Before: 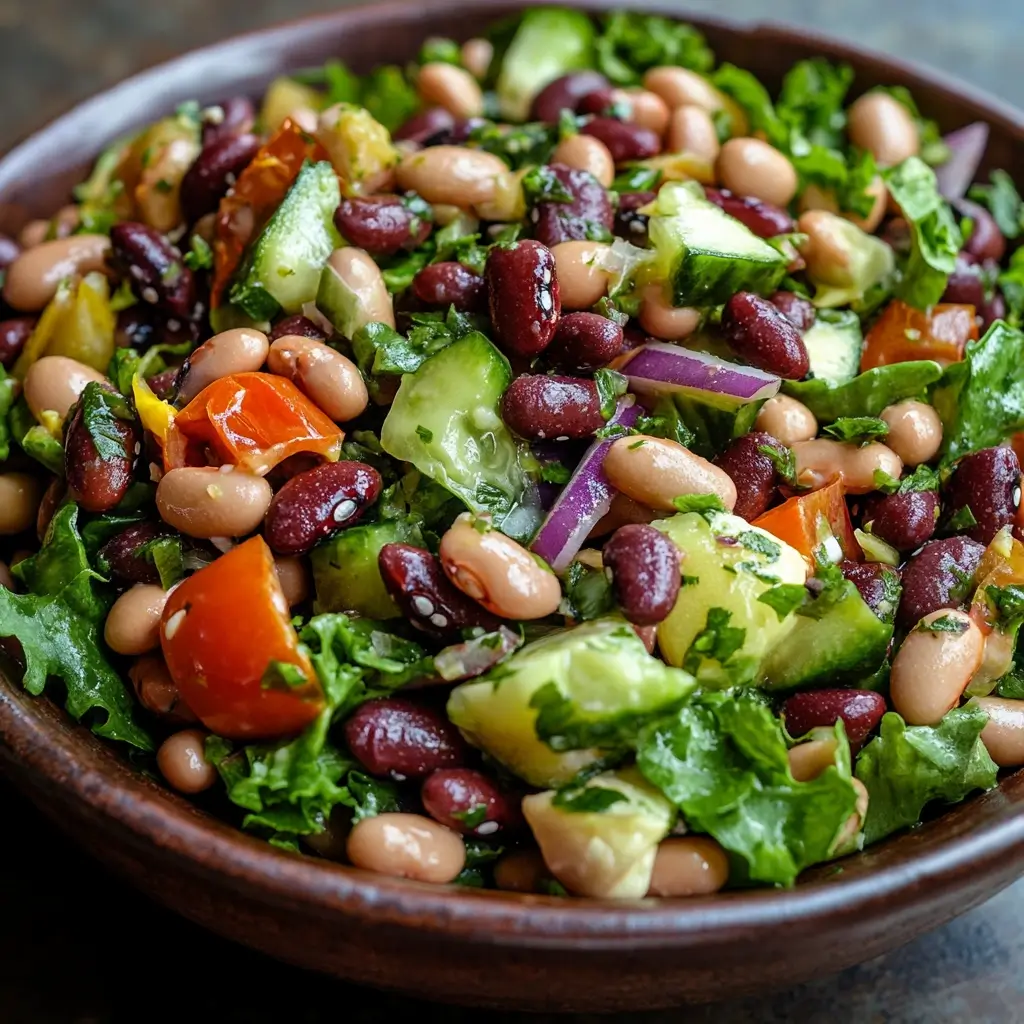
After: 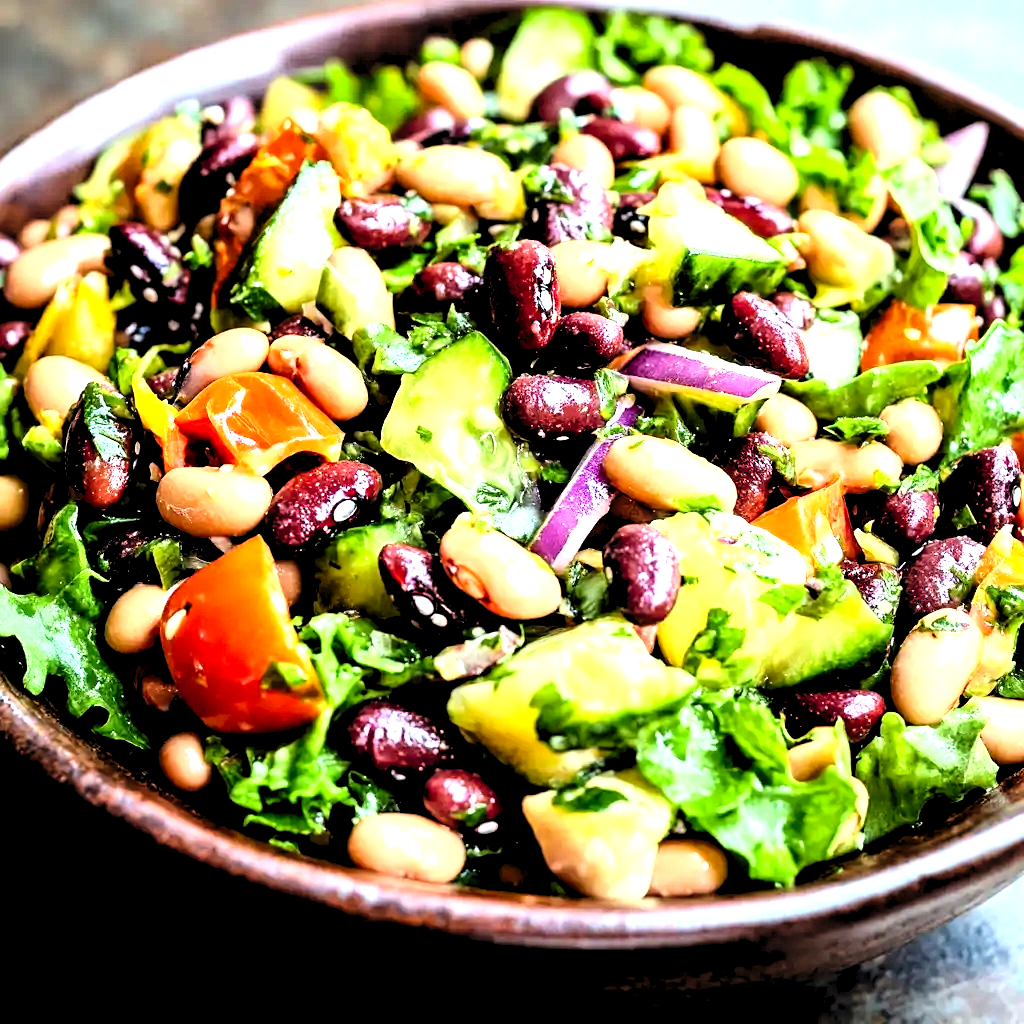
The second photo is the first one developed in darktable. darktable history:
levels: levels [0.036, 0.364, 0.827]
rgb curve: curves: ch0 [(0, 0) (0.21, 0.15) (0.24, 0.21) (0.5, 0.75) (0.75, 0.96) (0.89, 0.99) (1, 1)]; ch1 [(0, 0.02) (0.21, 0.13) (0.25, 0.2) (0.5, 0.67) (0.75, 0.9) (0.89, 0.97) (1, 1)]; ch2 [(0, 0.02) (0.21, 0.13) (0.25, 0.2) (0.5, 0.67) (0.75, 0.9) (0.89, 0.97) (1, 1)], compensate middle gray true
